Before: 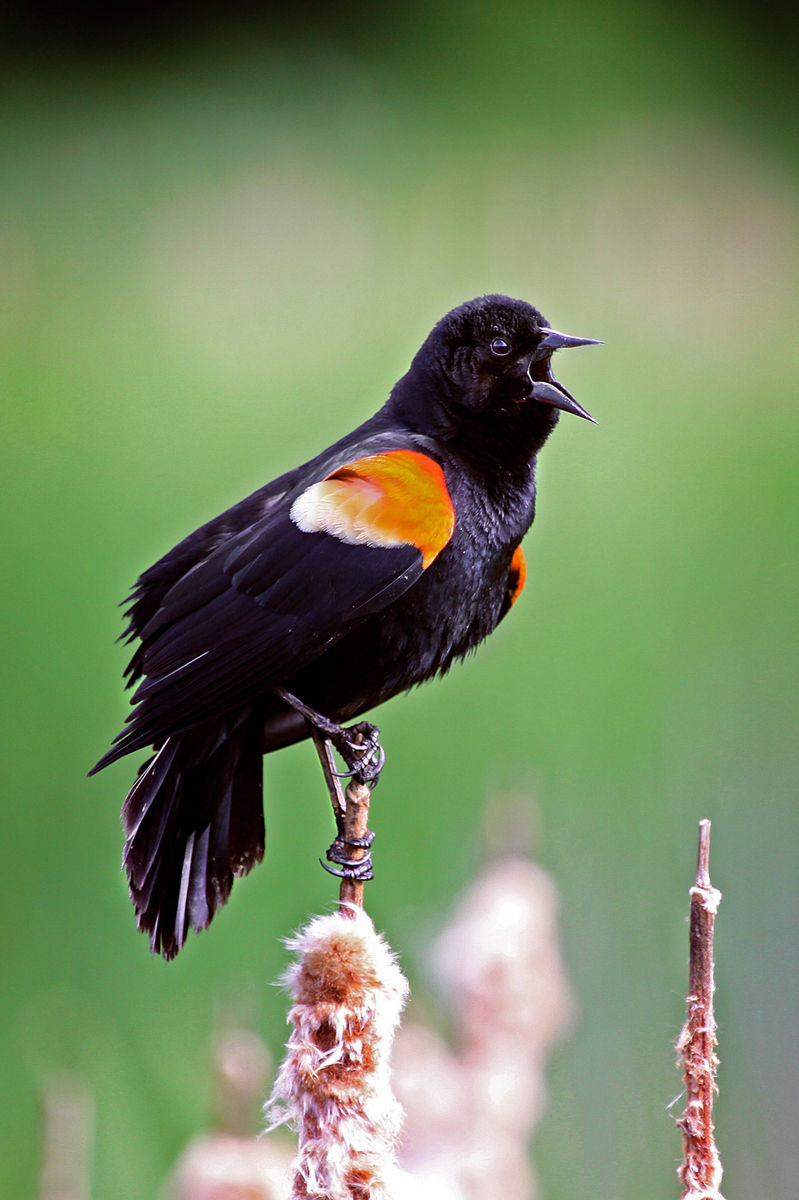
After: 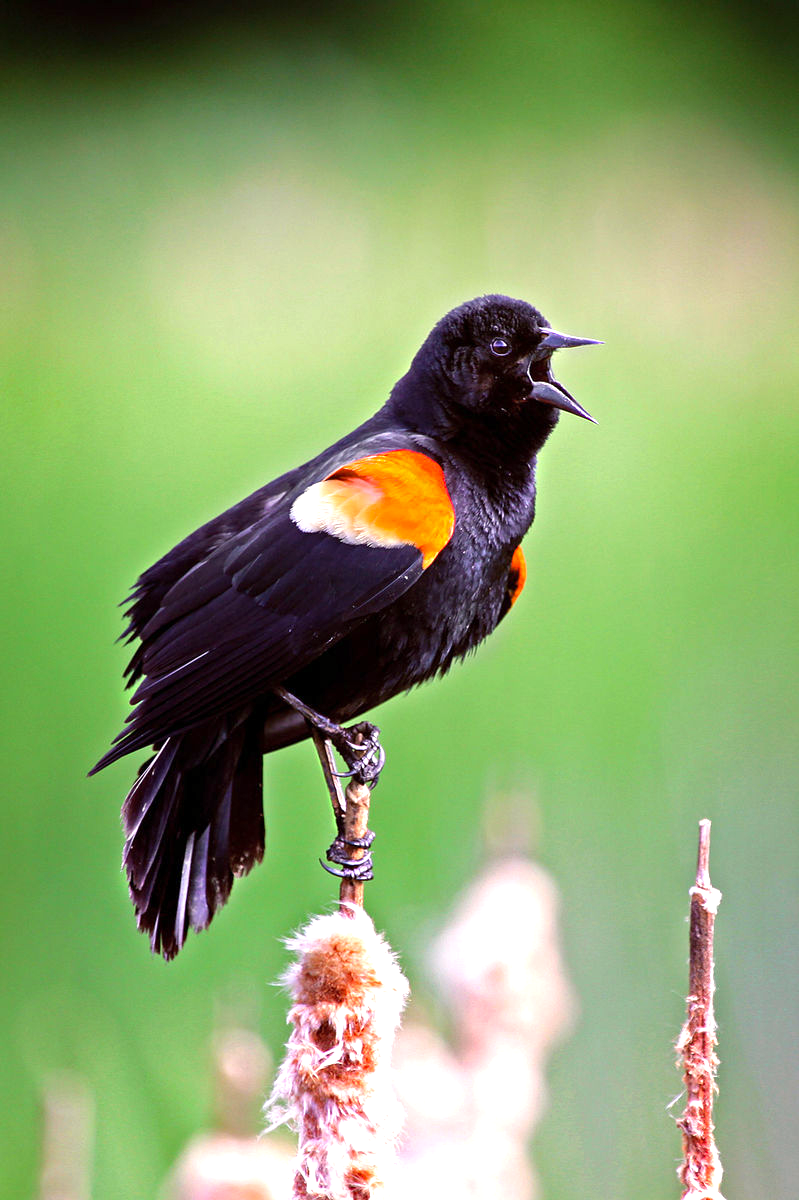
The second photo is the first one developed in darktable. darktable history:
exposure: exposure 0.6 EV, compensate highlight preservation false
color correction: highlights a* 0.816, highlights b* 2.78, saturation 1.1
